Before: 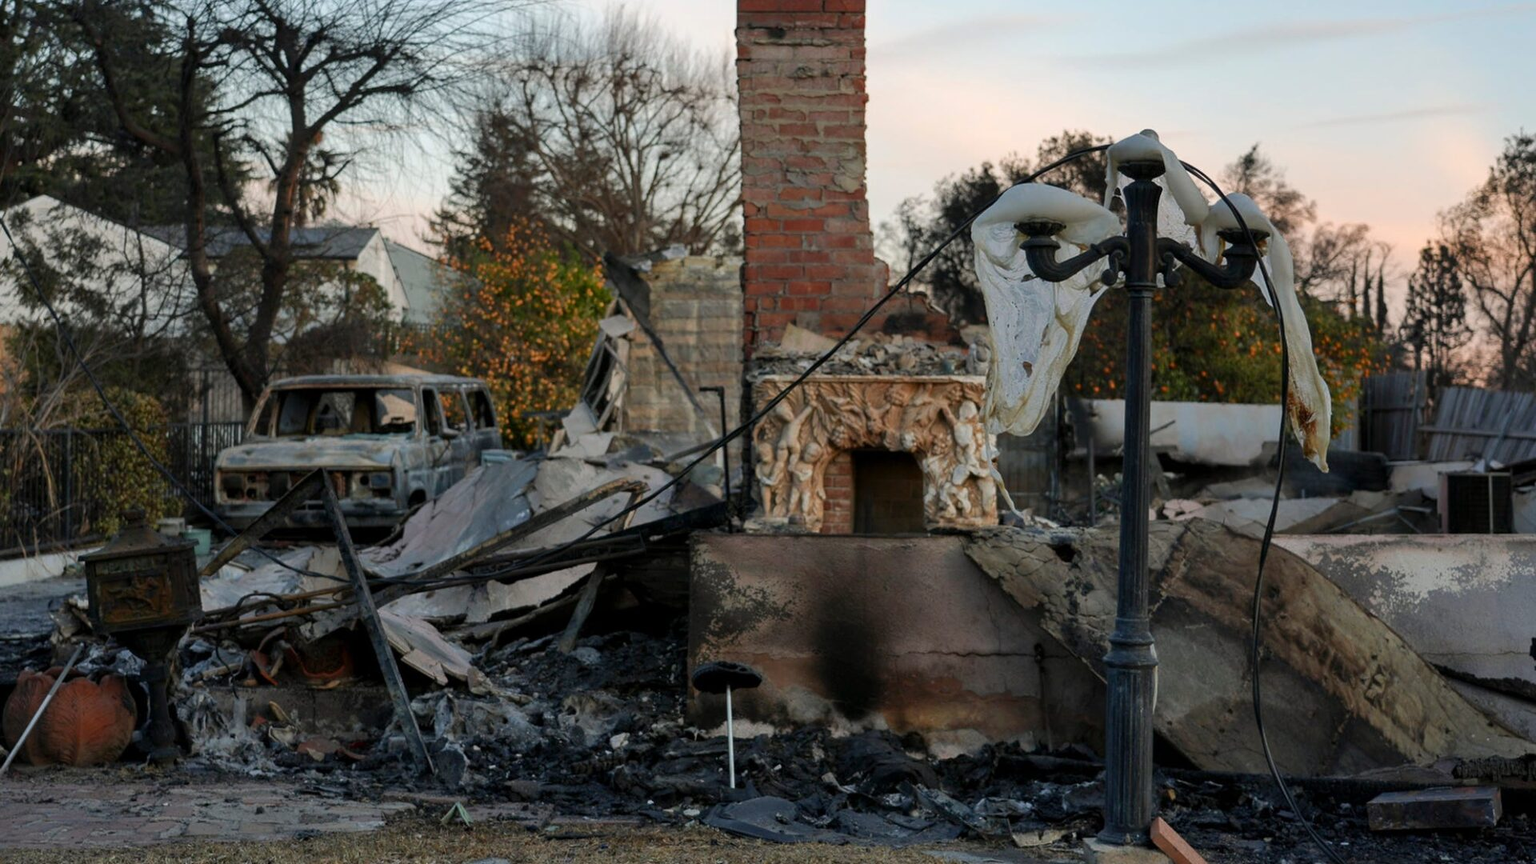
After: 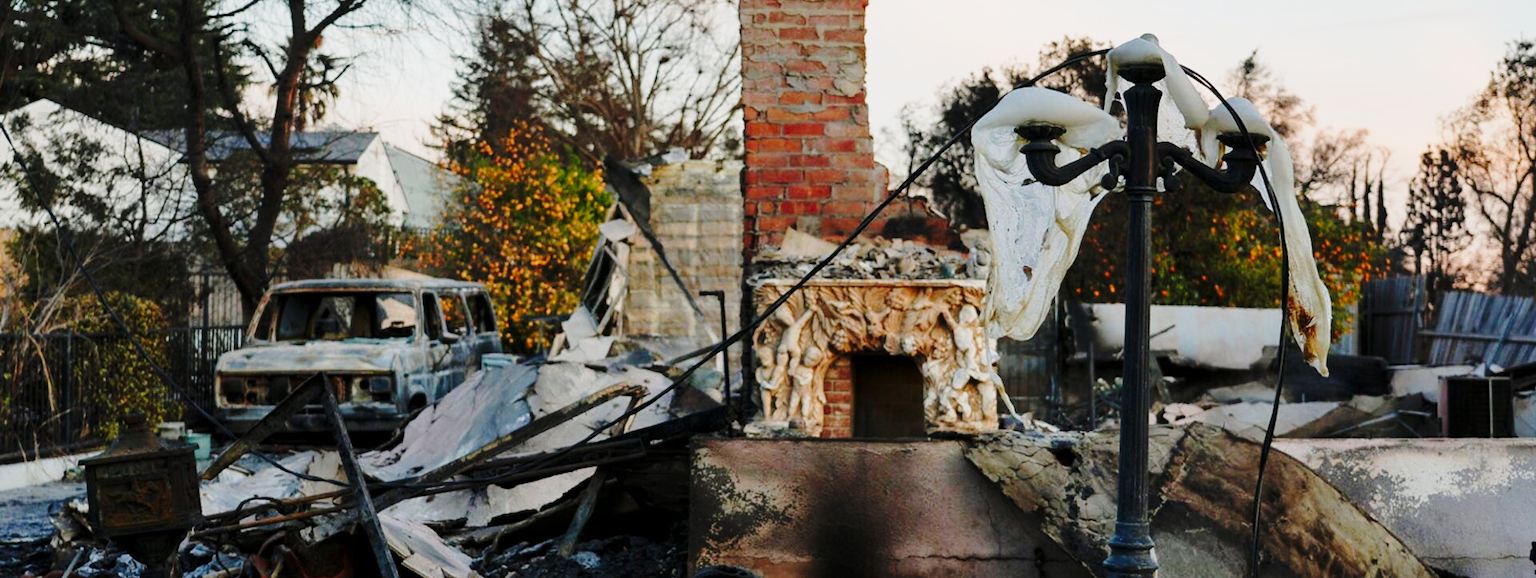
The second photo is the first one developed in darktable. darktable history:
crop: top 11.183%, bottom 21.816%
tone curve: curves: ch0 [(0, 0) (0.23, 0.205) (0.486, 0.52) (0.822, 0.825) (0.994, 0.955)]; ch1 [(0, 0) (0.226, 0.261) (0.379, 0.442) (0.469, 0.472) (0.495, 0.495) (0.514, 0.504) (0.561, 0.568) (0.59, 0.612) (1, 1)]; ch2 [(0, 0) (0.269, 0.299) (0.459, 0.441) (0.498, 0.499) (0.523, 0.52) (0.586, 0.569) (0.635, 0.617) (0.659, 0.681) (0.718, 0.764) (1, 1)], preserve colors none
base curve: curves: ch0 [(0, 0) (0.028, 0.03) (0.121, 0.232) (0.46, 0.748) (0.859, 0.968) (1, 1)], preserve colors none
